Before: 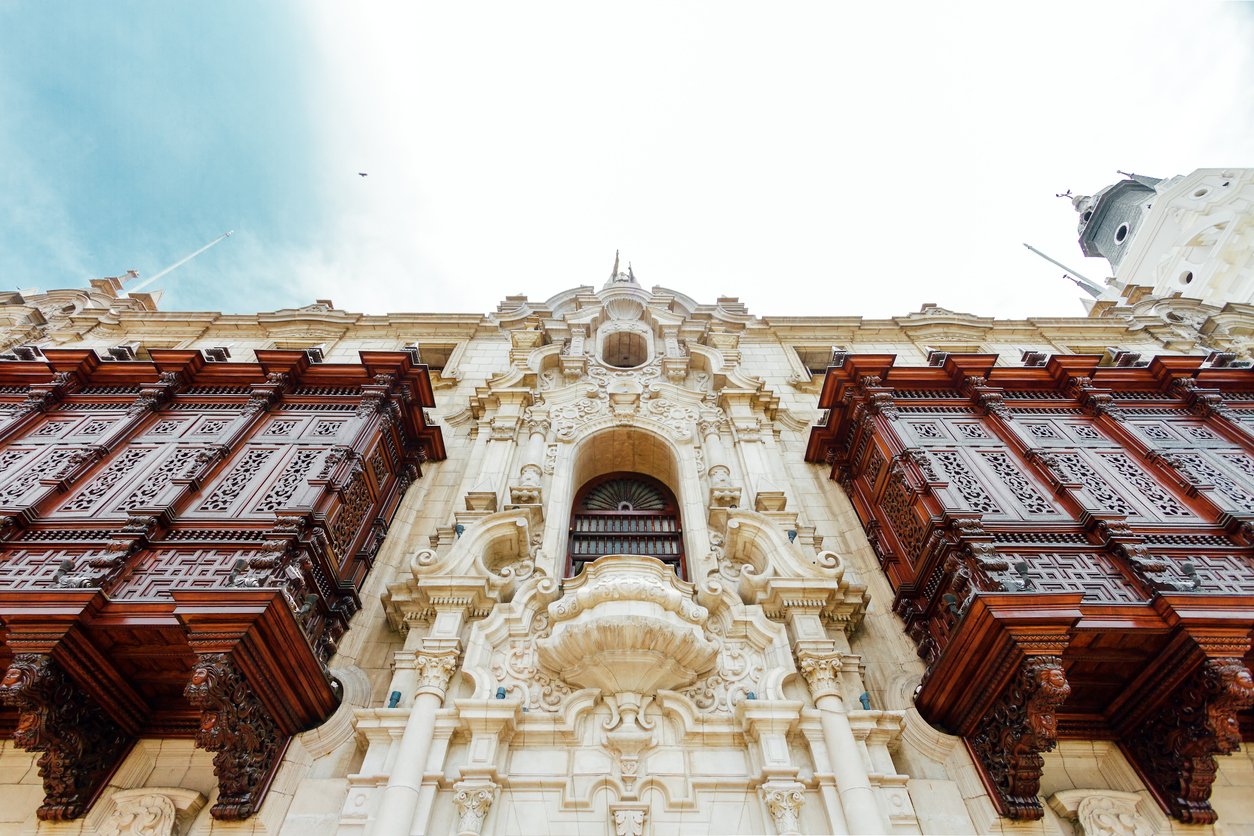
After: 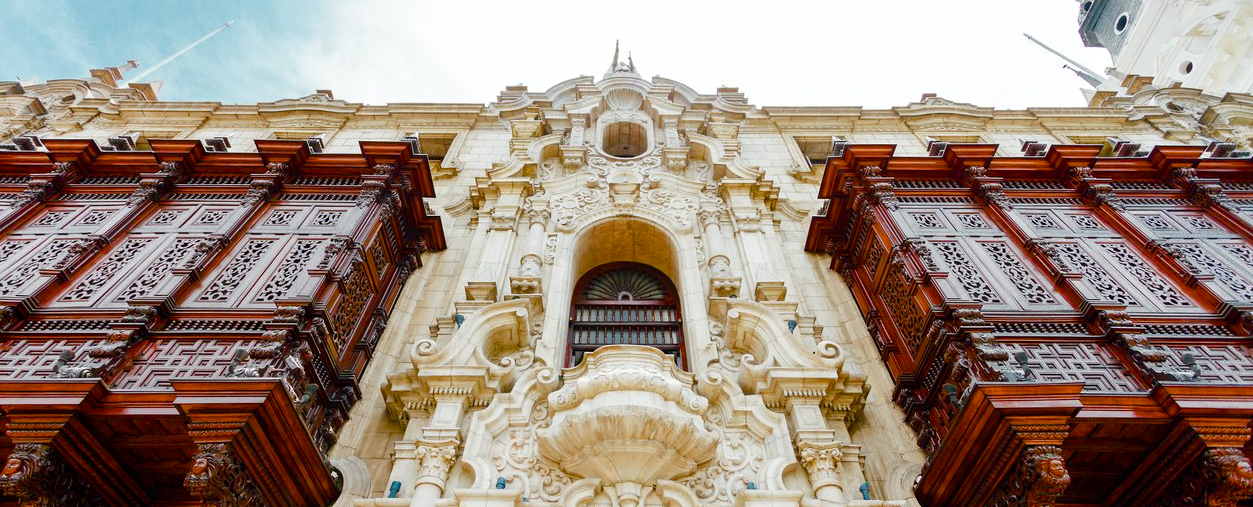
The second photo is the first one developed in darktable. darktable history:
crop and rotate: top 25.357%, bottom 13.942%
color balance rgb: perceptual saturation grading › global saturation 20%, perceptual saturation grading › highlights -25%, perceptual saturation grading › shadows 50%
